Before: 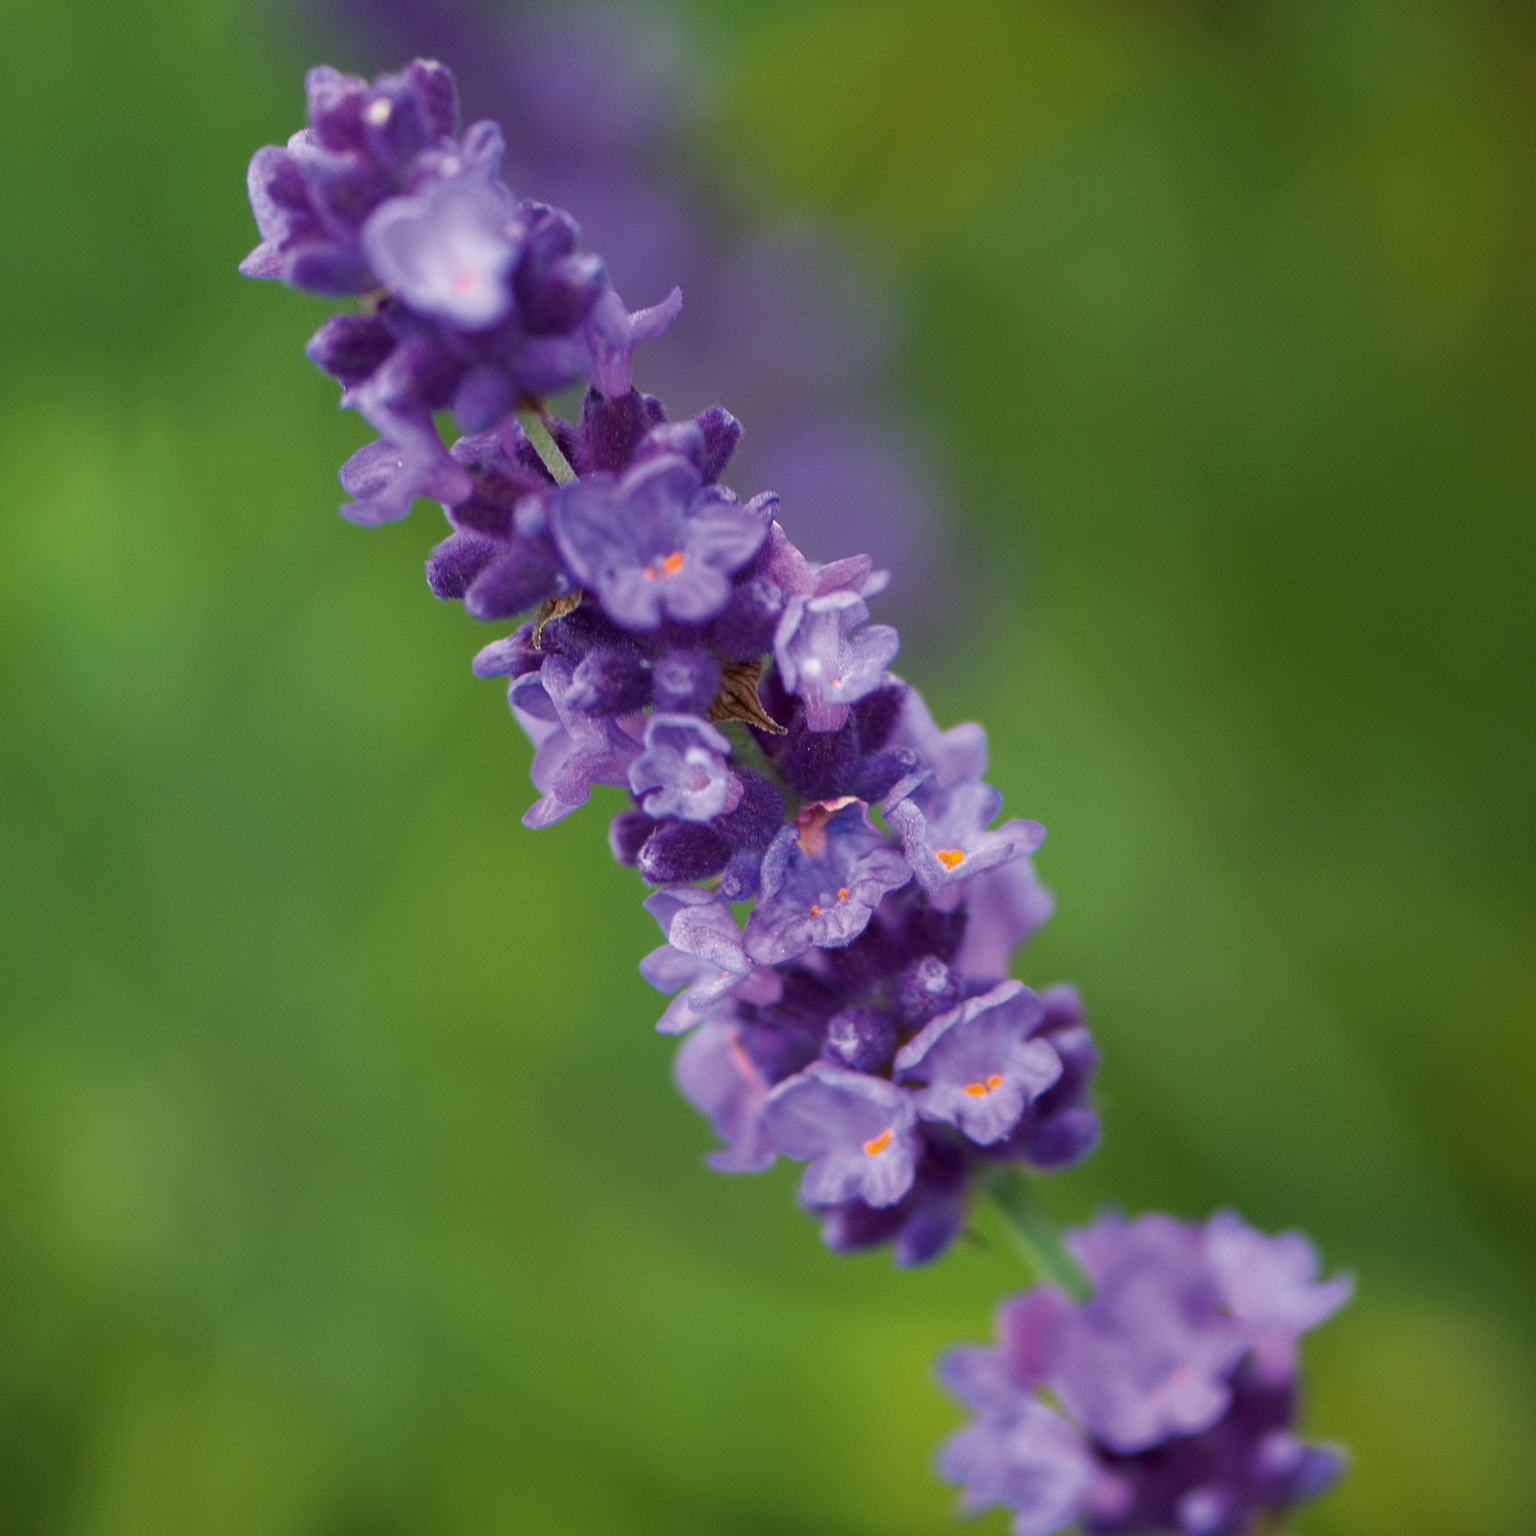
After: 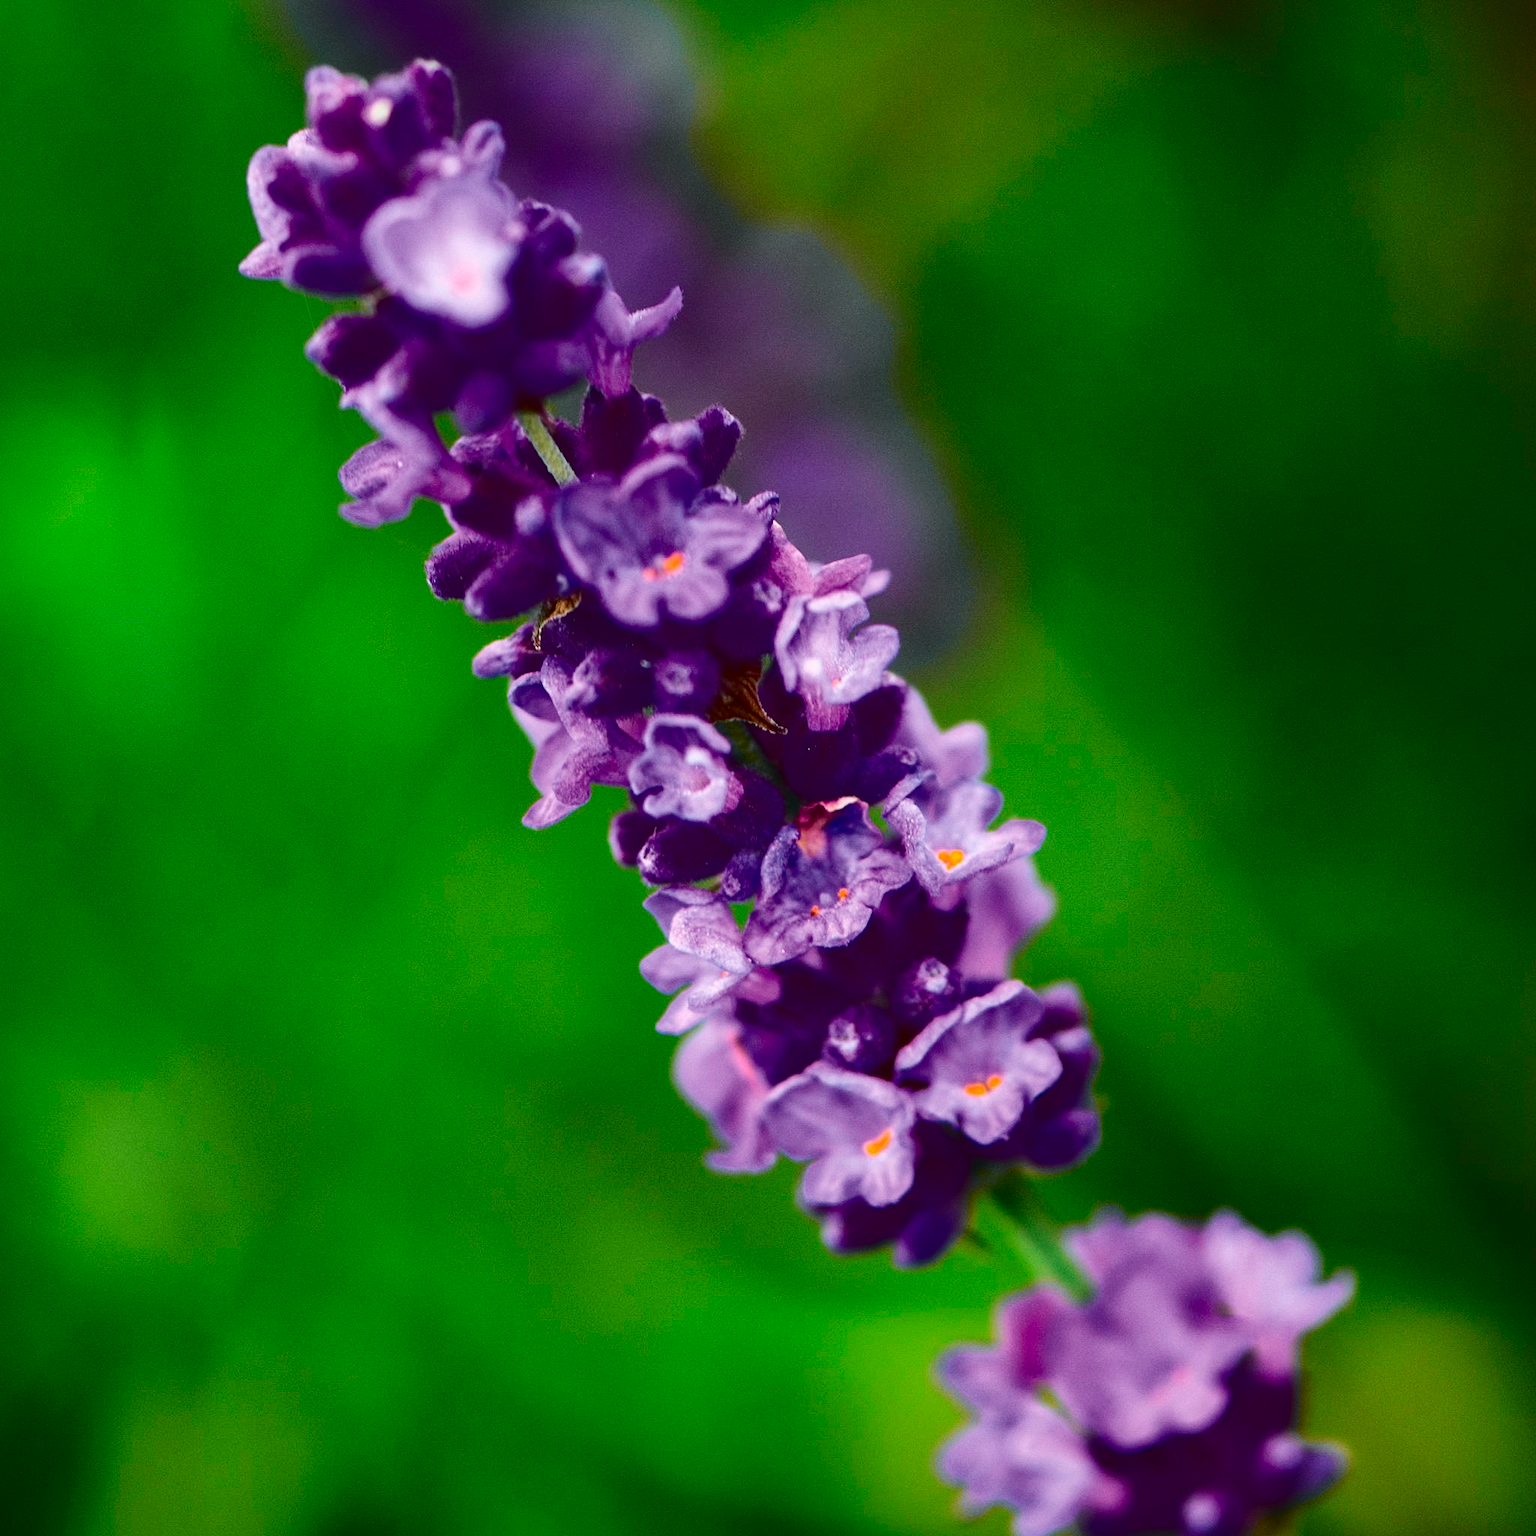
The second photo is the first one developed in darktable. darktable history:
contrast brightness saturation: contrast 0.22, brightness -0.19, saturation 0.24
local contrast: mode bilateral grid, contrast 20, coarseness 50, detail 120%, midtone range 0.2
tone curve: curves: ch0 [(0.001, 0.029) (0.084, 0.074) (0.162, 0.165) (0.304, 0.382) (0.466, 0.576) (0.654, 0.741) (0.848, 0.906) (0.984, 0.963)]; ch1 [(0, 0) (0.34, 0.235) (0.46, 0.46) (0.515, 0.502) (0.553, 0.567) (0.764, 0.815) (1, 1)]; ch2 [(0, 0) (0.44, 0.458) (0.479, 0.492) (0.524, 0.507) (0.547, 0.579) (0.673, 0.712) (1, 1)], color space Lab, independent channels, preserve colors none
